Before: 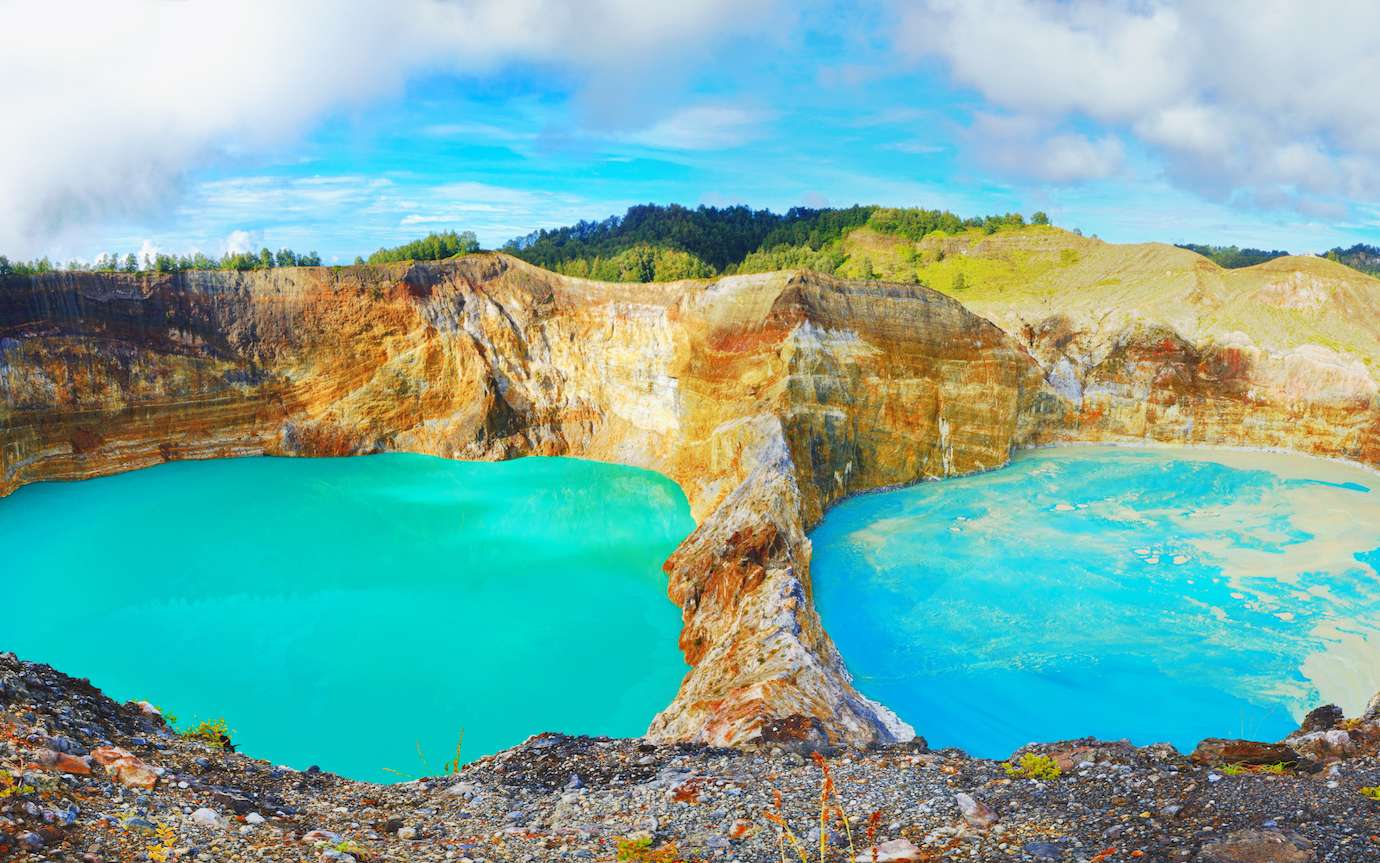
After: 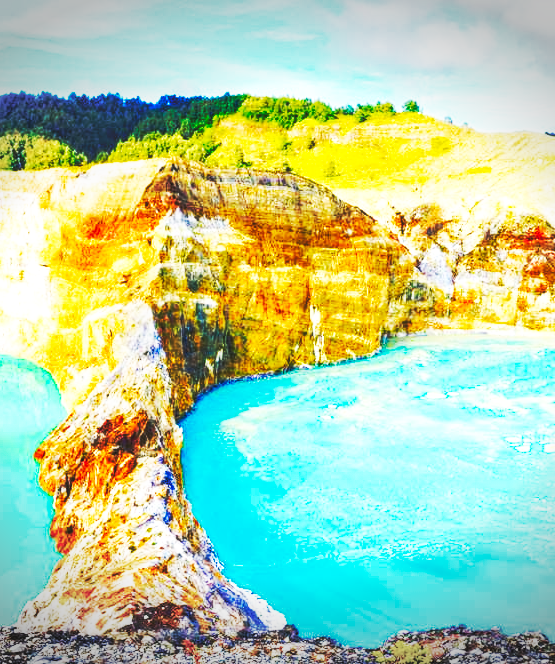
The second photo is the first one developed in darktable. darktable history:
crop: left 45.633%, top 13.05%, right 14.118%, bottom 9.906%
local contrast: on, module defaults
base curve: curves: ch0 [(0, 0.015) (0.085, 0.116) (0.134, 0.298) (0.19, 0.545) (0.296, 0.764) (0.599, 0.982) (1, 1)], preserve colors none
contrast brightness saturation: saturation -0.058
haze removal: strength 0.285, distance 0.254, compatibility mode true, adaptive false
vignetting: fall-off start 88.56%, fall-off radius 43.3%, width/height ratio 1.161
color balance rgb: shadows lift › luminance -21.686%, shadows lift › chroma 6.66%, shadows lift › hue 268.77°, highlights gain › chroma 0.186%, highlights gain › hue 332.4°, global offset › luminance -0.51%, perceptual saturation grading › global saturation 20%, perceptual saturation grading › highlights -25.793%, perceptual saturation grading › shadows 49.246%
